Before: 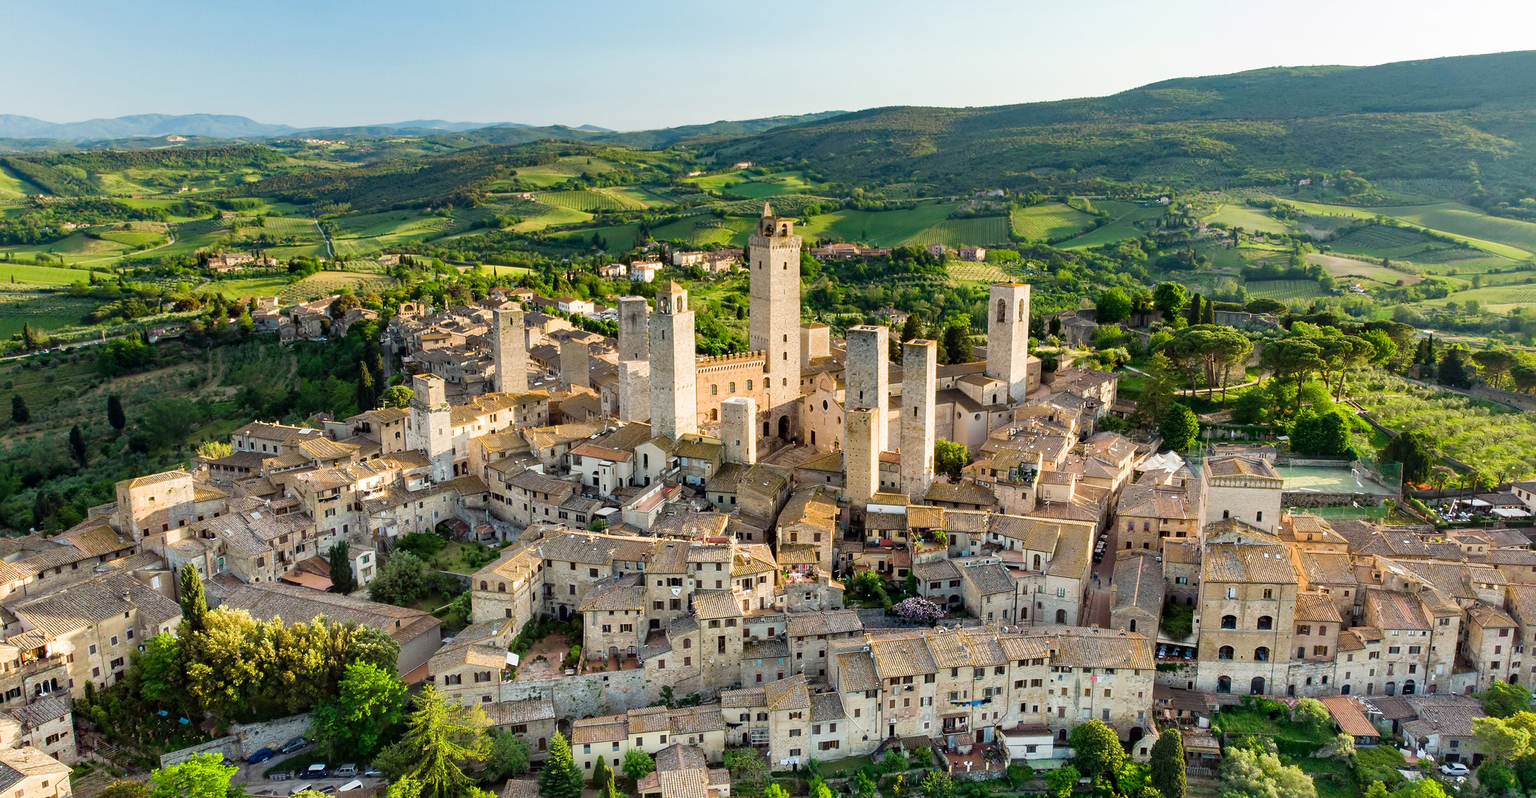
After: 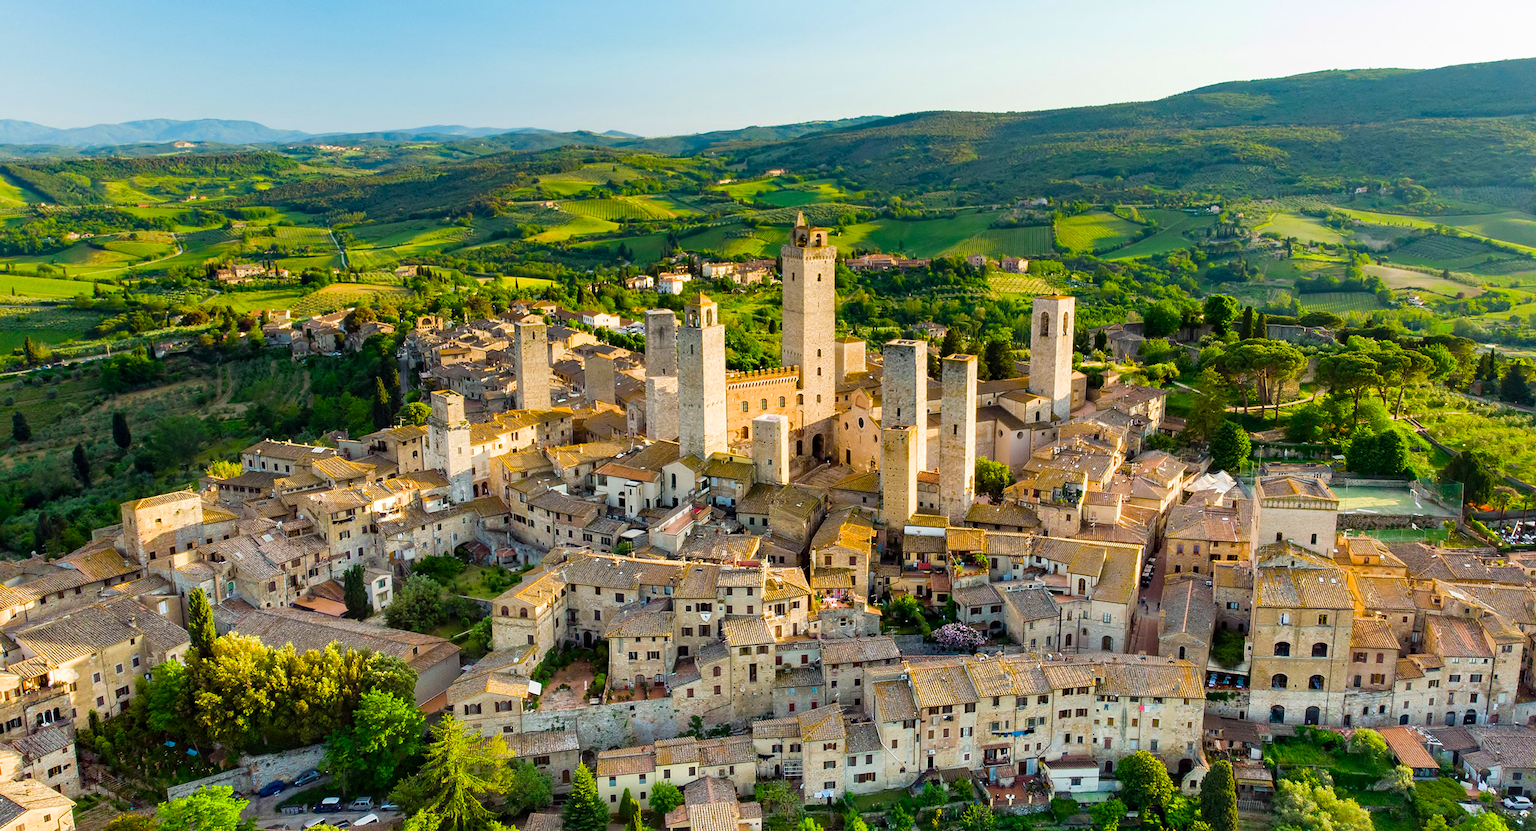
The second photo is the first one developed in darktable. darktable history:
crop: right 4.126%, bottom 0.031%
color balance rgb: perceptual saturation grading › global saturation 30%, global vibrance 20%
